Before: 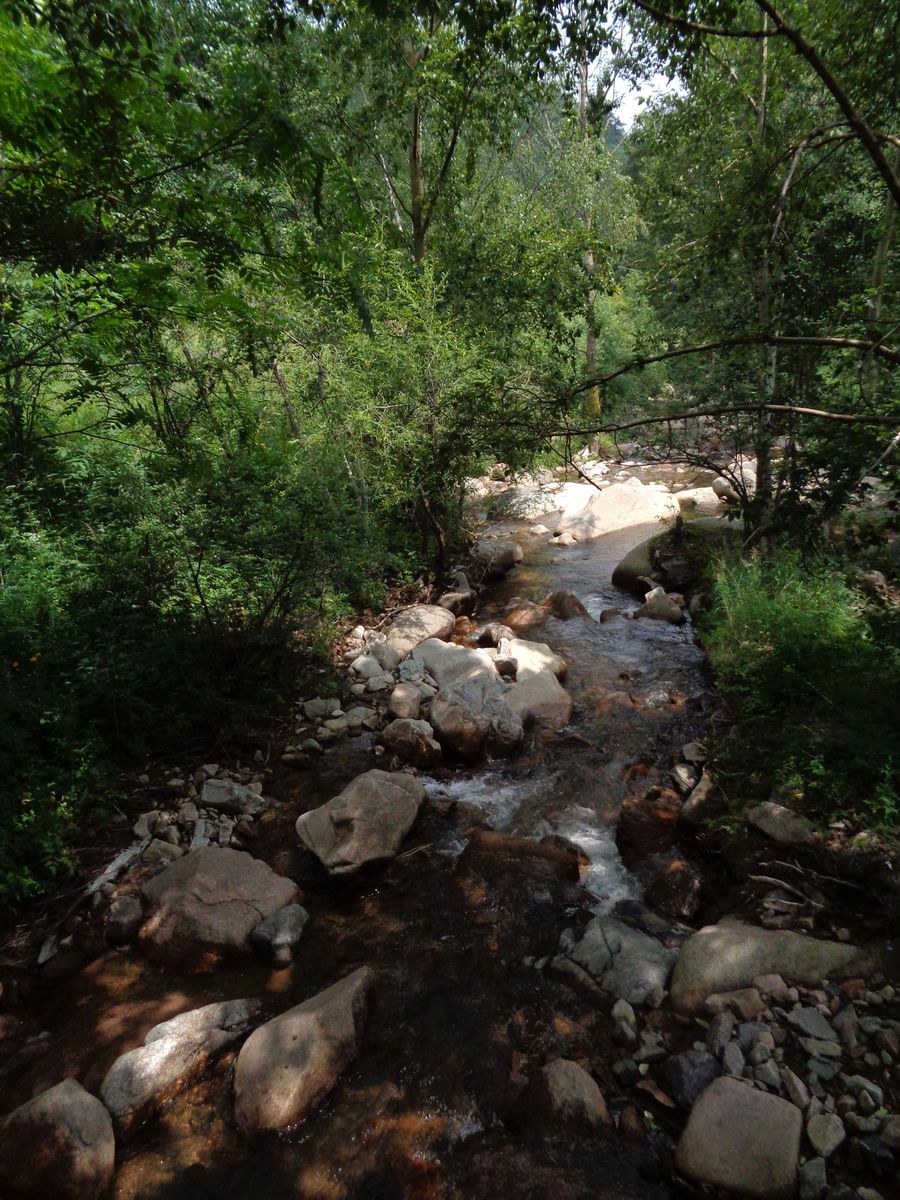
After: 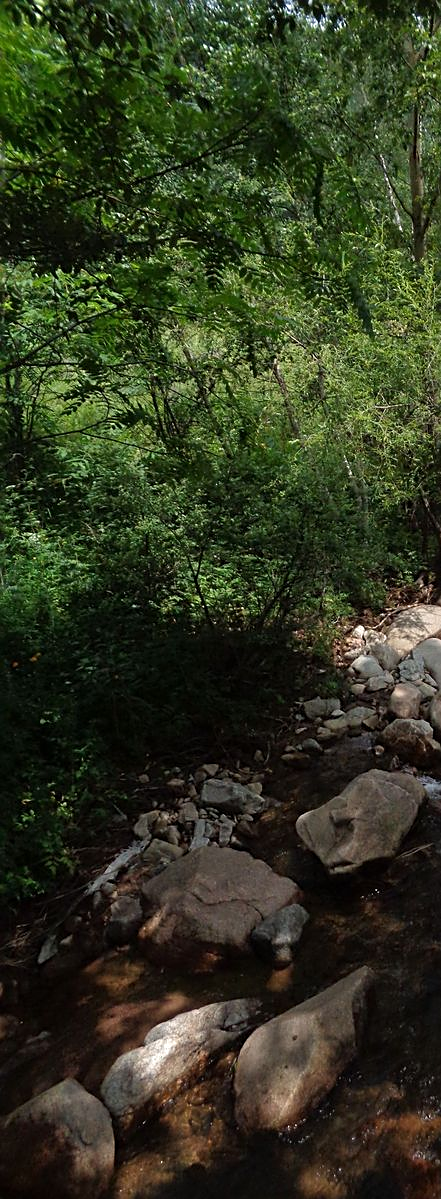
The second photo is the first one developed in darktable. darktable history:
tone equalizer: edges refinement/feathering 500, mask exposure compensation -1.57 EV, preserve details no
sharpen: on, module defaults
crop and rotate: left 0.058%, top 0%, right 50.94%
